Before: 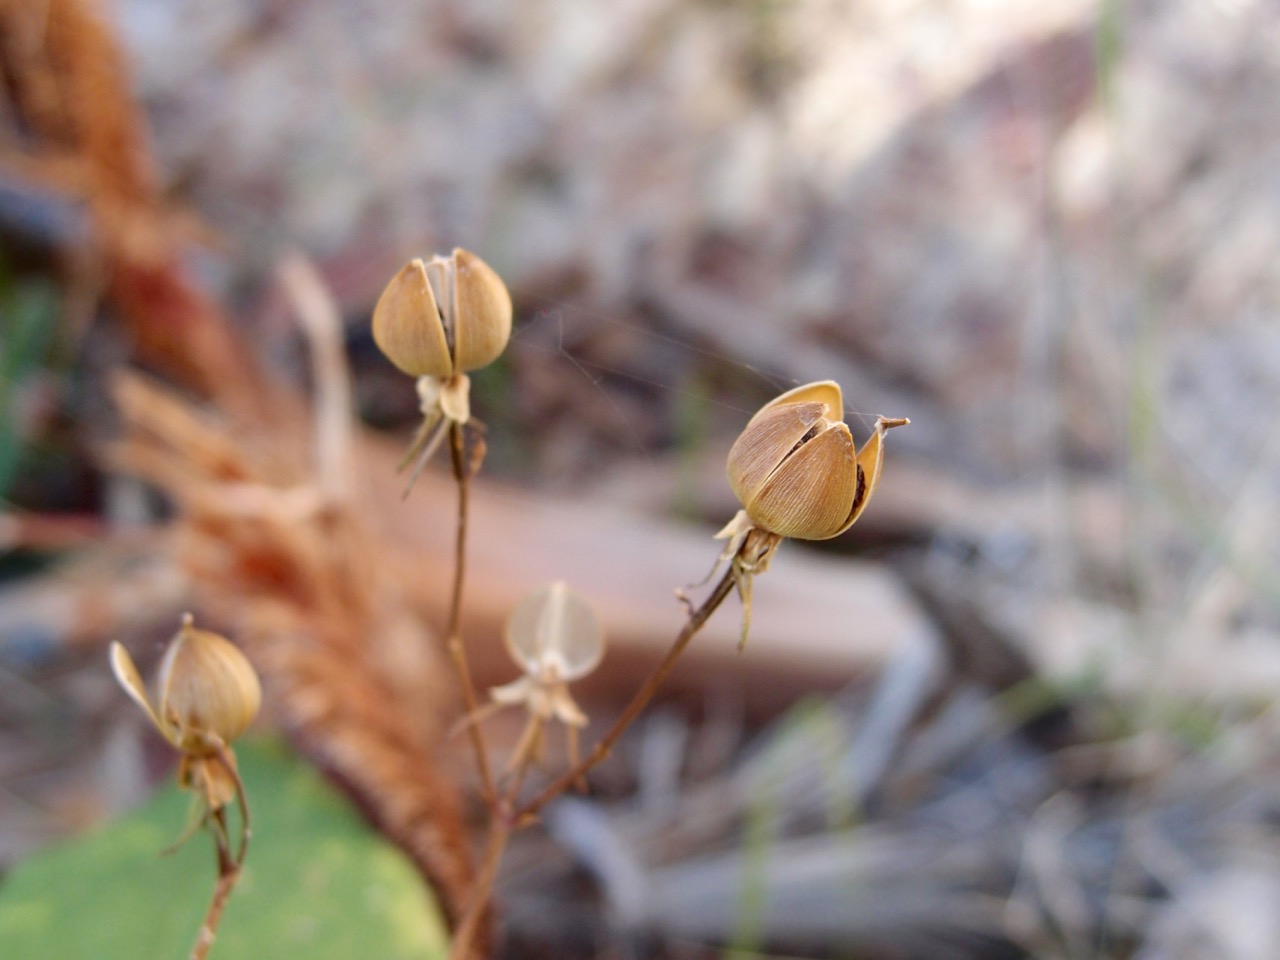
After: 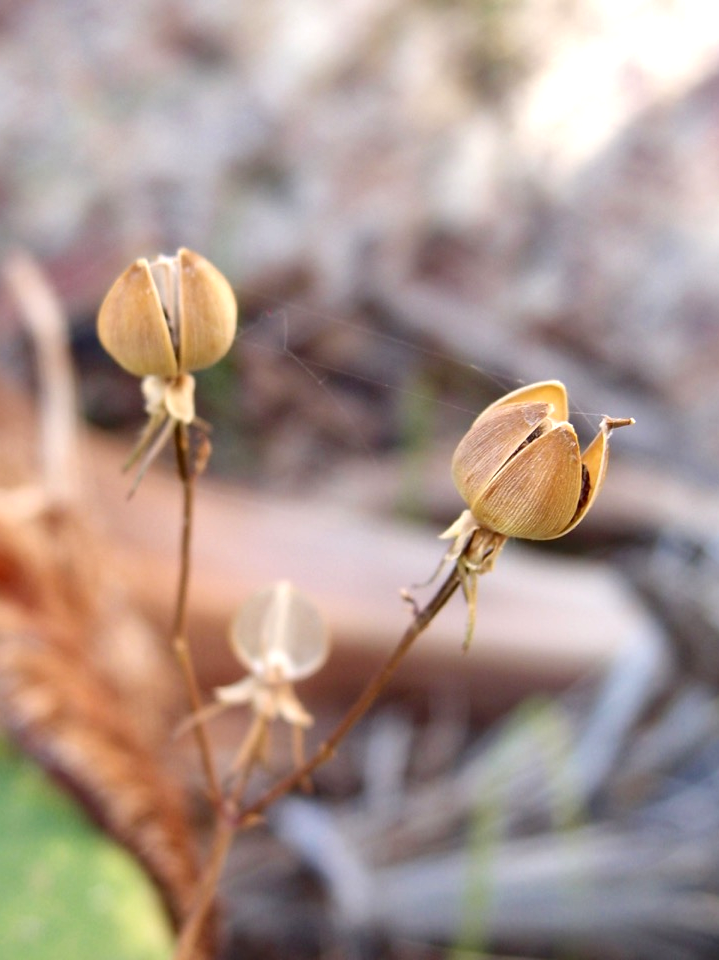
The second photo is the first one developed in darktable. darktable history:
crop: left 21.54%, right 22.286%
local contrast: mode bilateral grid, contrast 21, coarseness 51, detail 120%, midtone range 0.2
exposure: exposure 0.379 EV, compensate highlight preservation false
